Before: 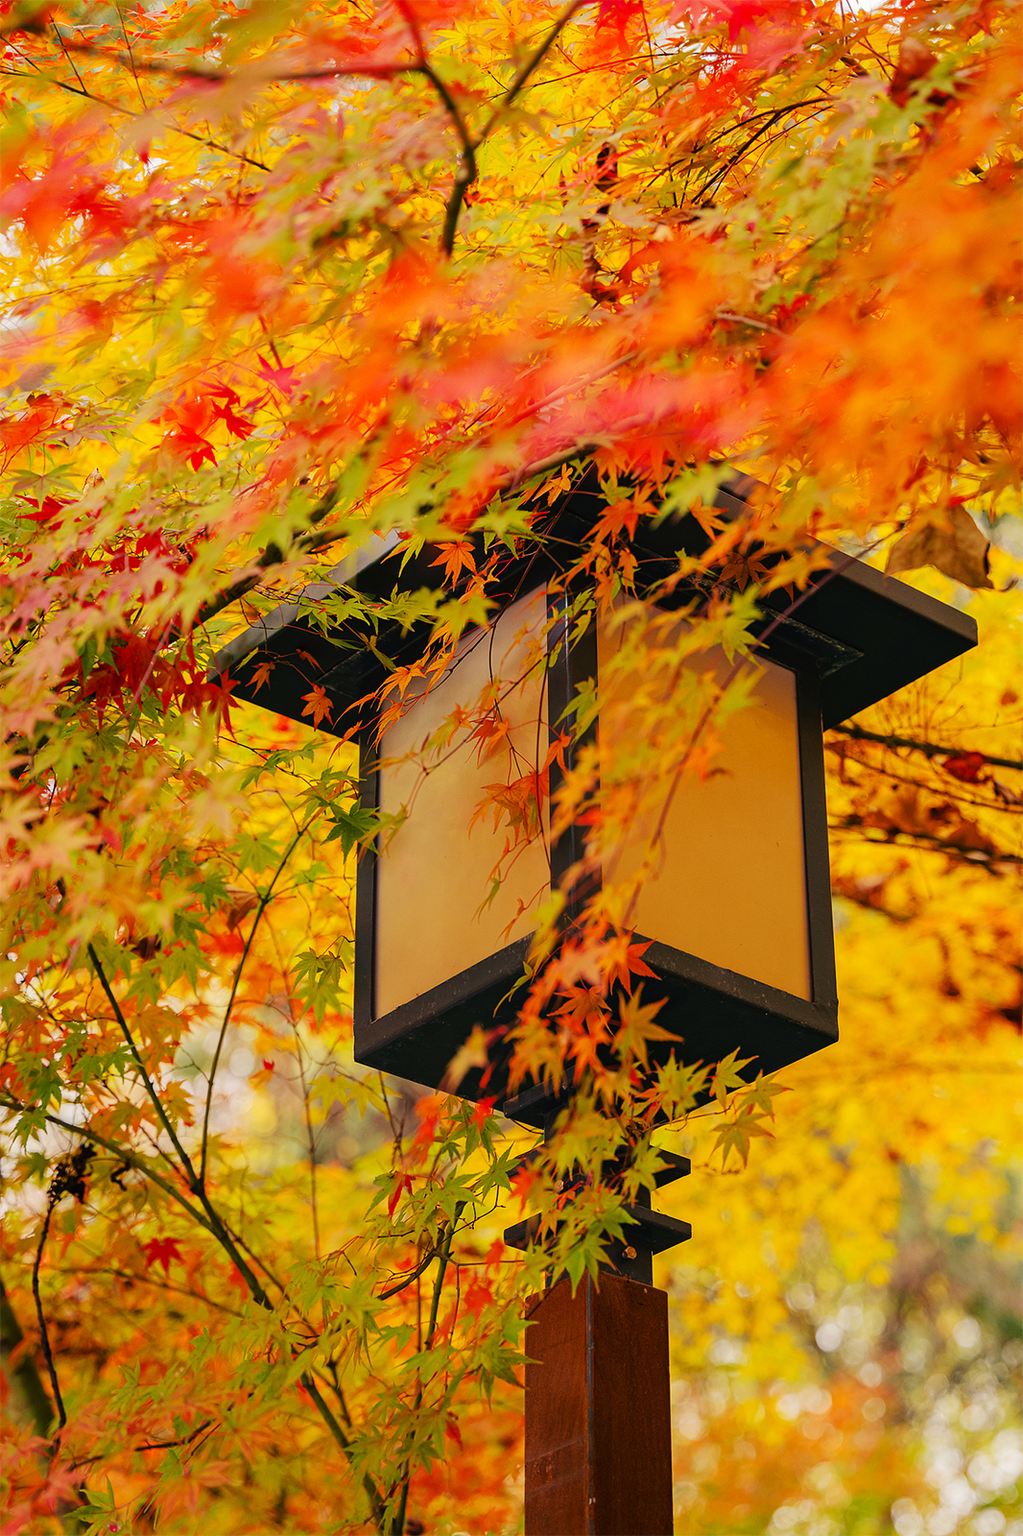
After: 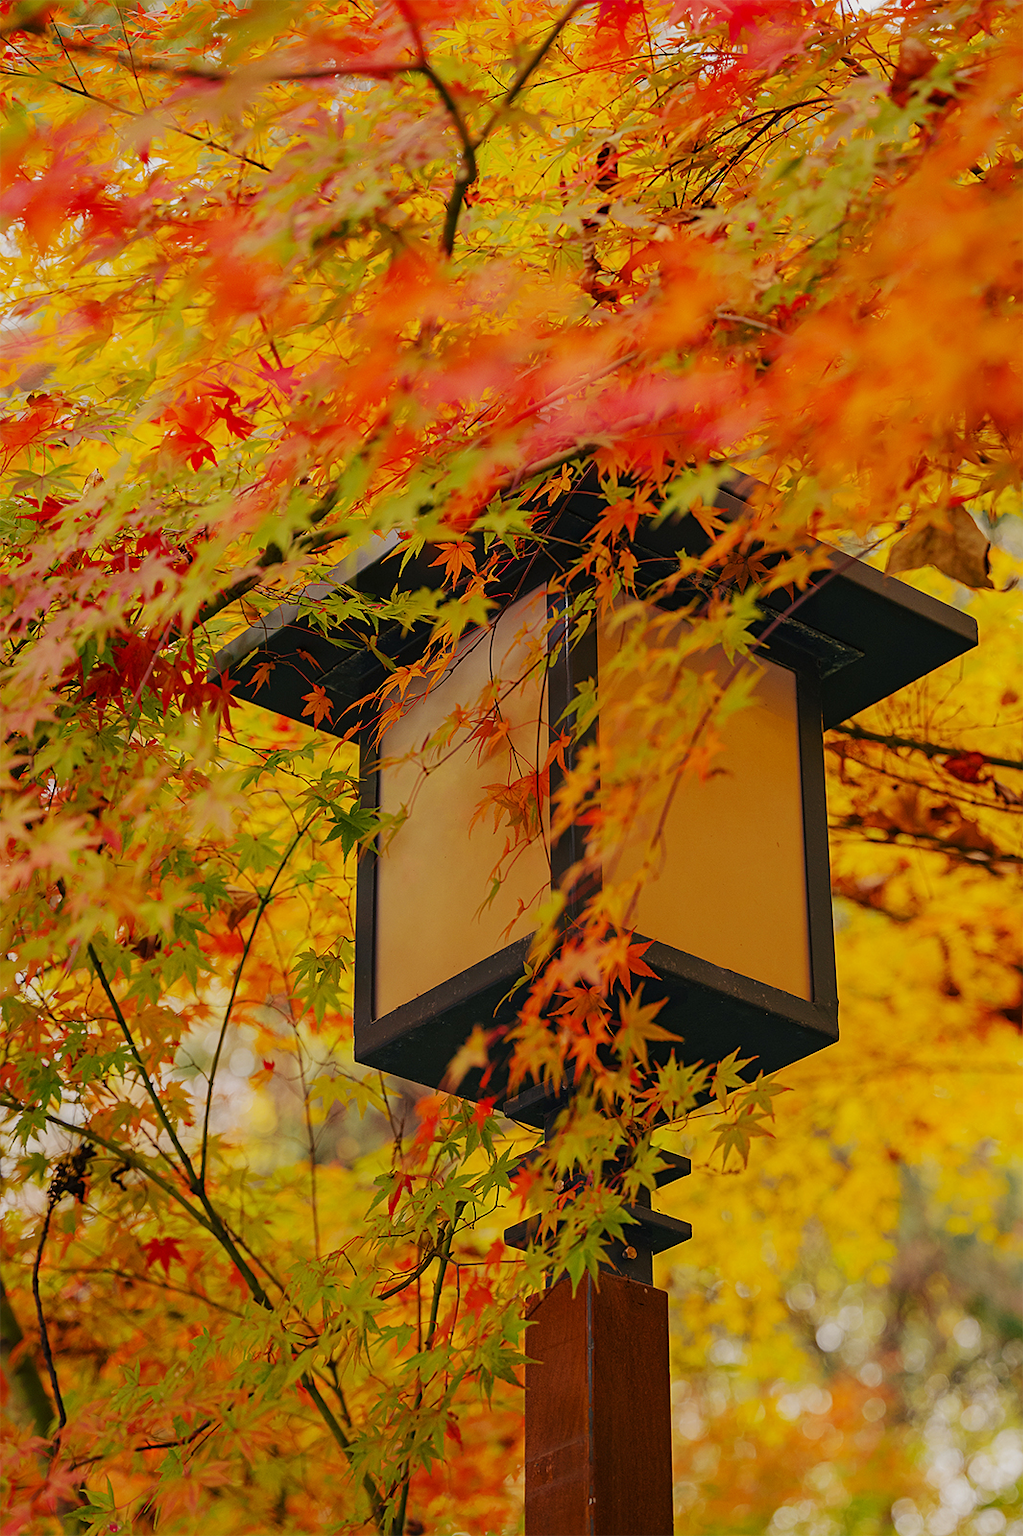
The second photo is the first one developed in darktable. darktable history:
tone equalizer: -8 EV 0.247 EV, -7 EV 0.449 EV, -6 EV 0.401 EV, -5 EV 0.256 EV, -3 EV -0.254 EV, -2 EV -0.415 EV, -1 EV -0.402 EV, +0 EV -0.225 EV, mask exposure compensation -0.512 EV
sharpen: amount 0.217
